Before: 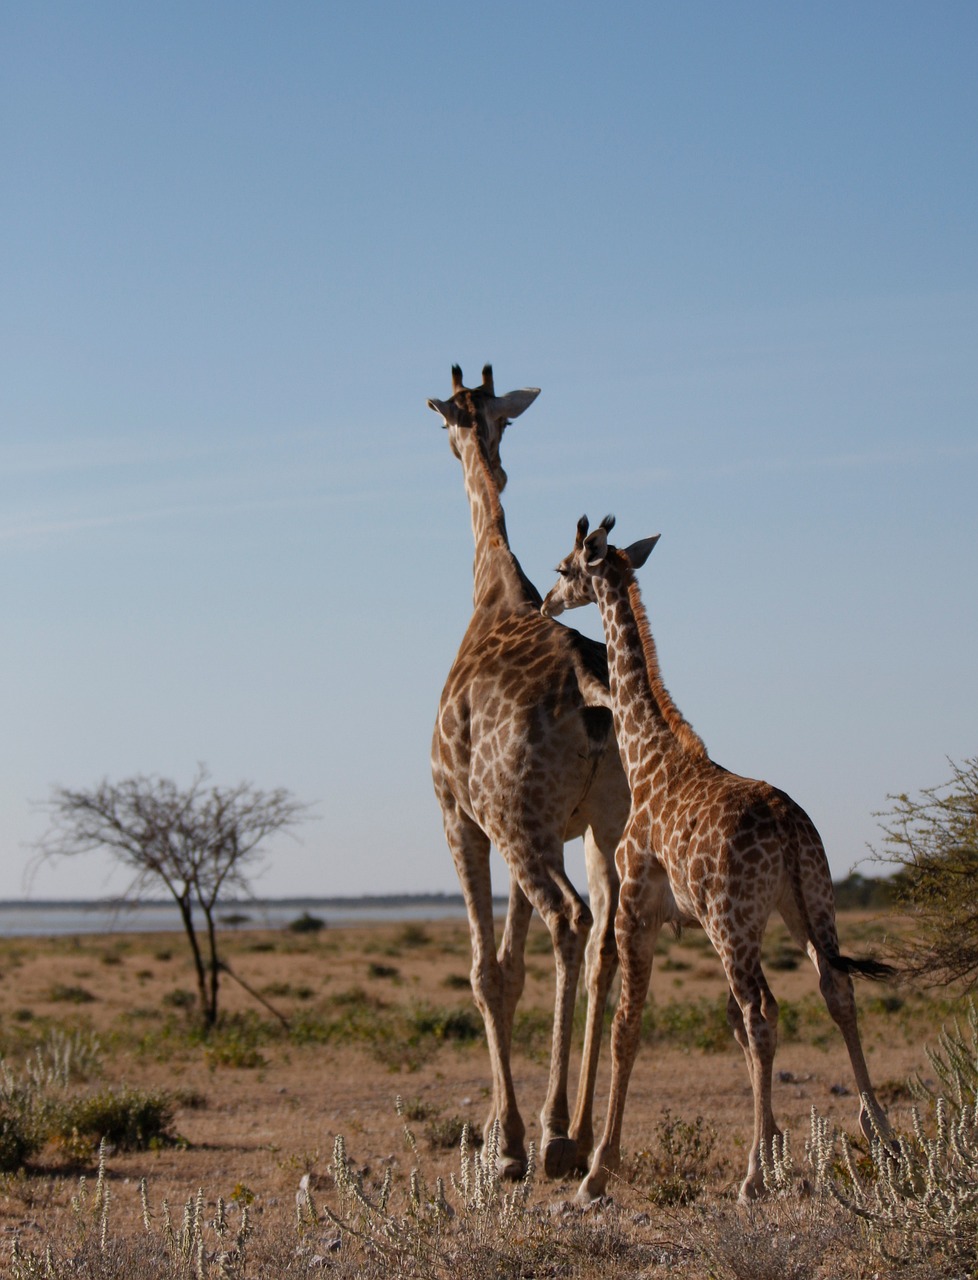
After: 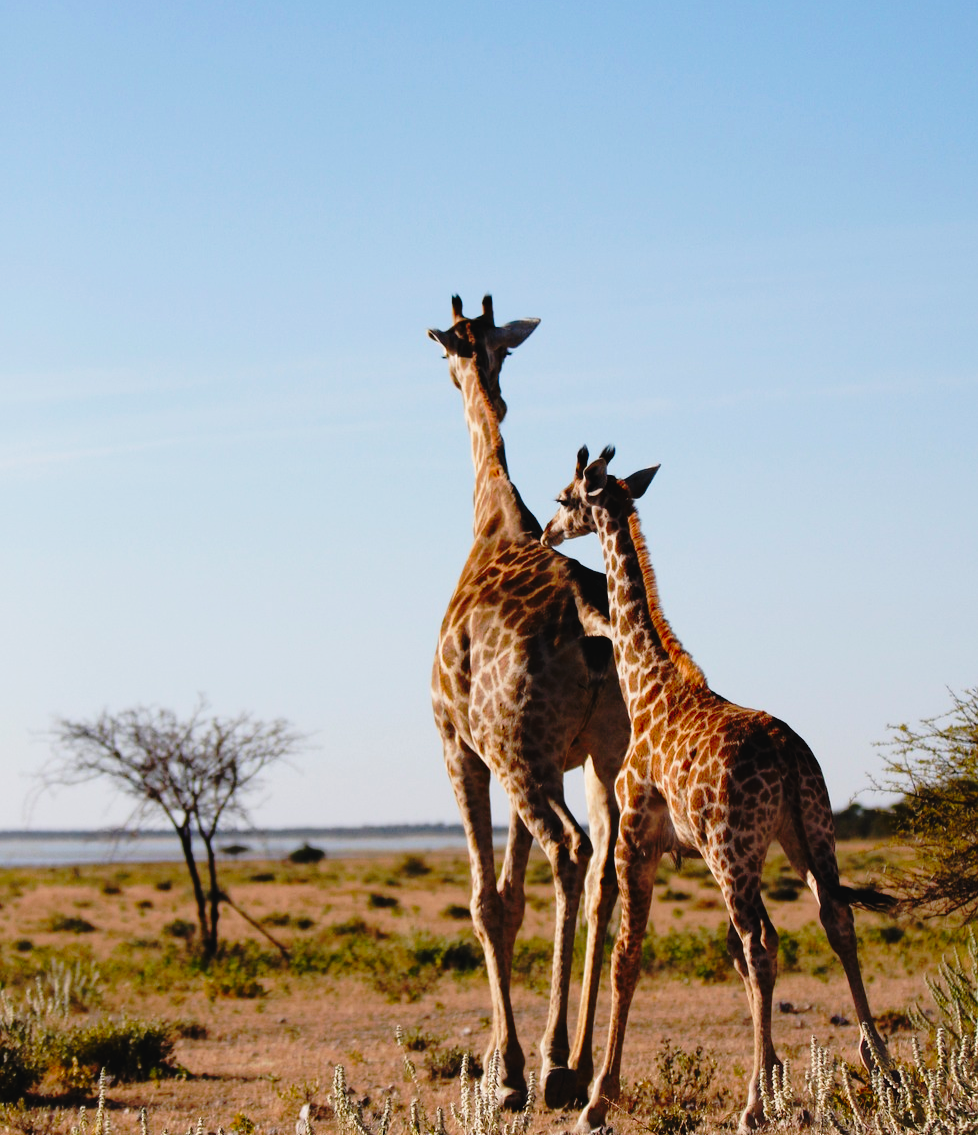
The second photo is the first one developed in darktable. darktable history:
filmic rgb: black relative exposure -12.71 EV, white relative exposure 2.8 EV, target black luminance 0%, hardness 8.54, latitude 69.6%, contrast 1.133, shadows ↔ highlights balance -0.47%, color science v6 (2022)
contrast brightness saturation: brightness -0.018, saturation 0.344
exposure: exposure 0.297 EV, compensate exposure bias true, compensate highlight preservation false
crop and rotate: top 5.498%, bottom 5.763%
tone curve: curves: ch0 [(0, 0.029) (0.168, 0.142) (0.359, 0.44) (0.469, 0.544) (0.634, 0.722) (0.858, 0.903) (1, 0.968)]; ch1 [(0, 0) (0.437, 0.453) (0.472, 0.47) (0.502, 0.502) (0.54, 0.534) (0.57, 0.592) (0.618, 0.66) (0.699, 0.749) (0.859, 0.919) (1, 1)]; ch2 [(0, 0) (0.33, 0.301) (0.421, 0.443) (0.476, 0.498) (0.505, 0.503) (0.547, 0.557) (0.586, 0.634) (0.608, 0.676) (1, 1)], preserve colors none
